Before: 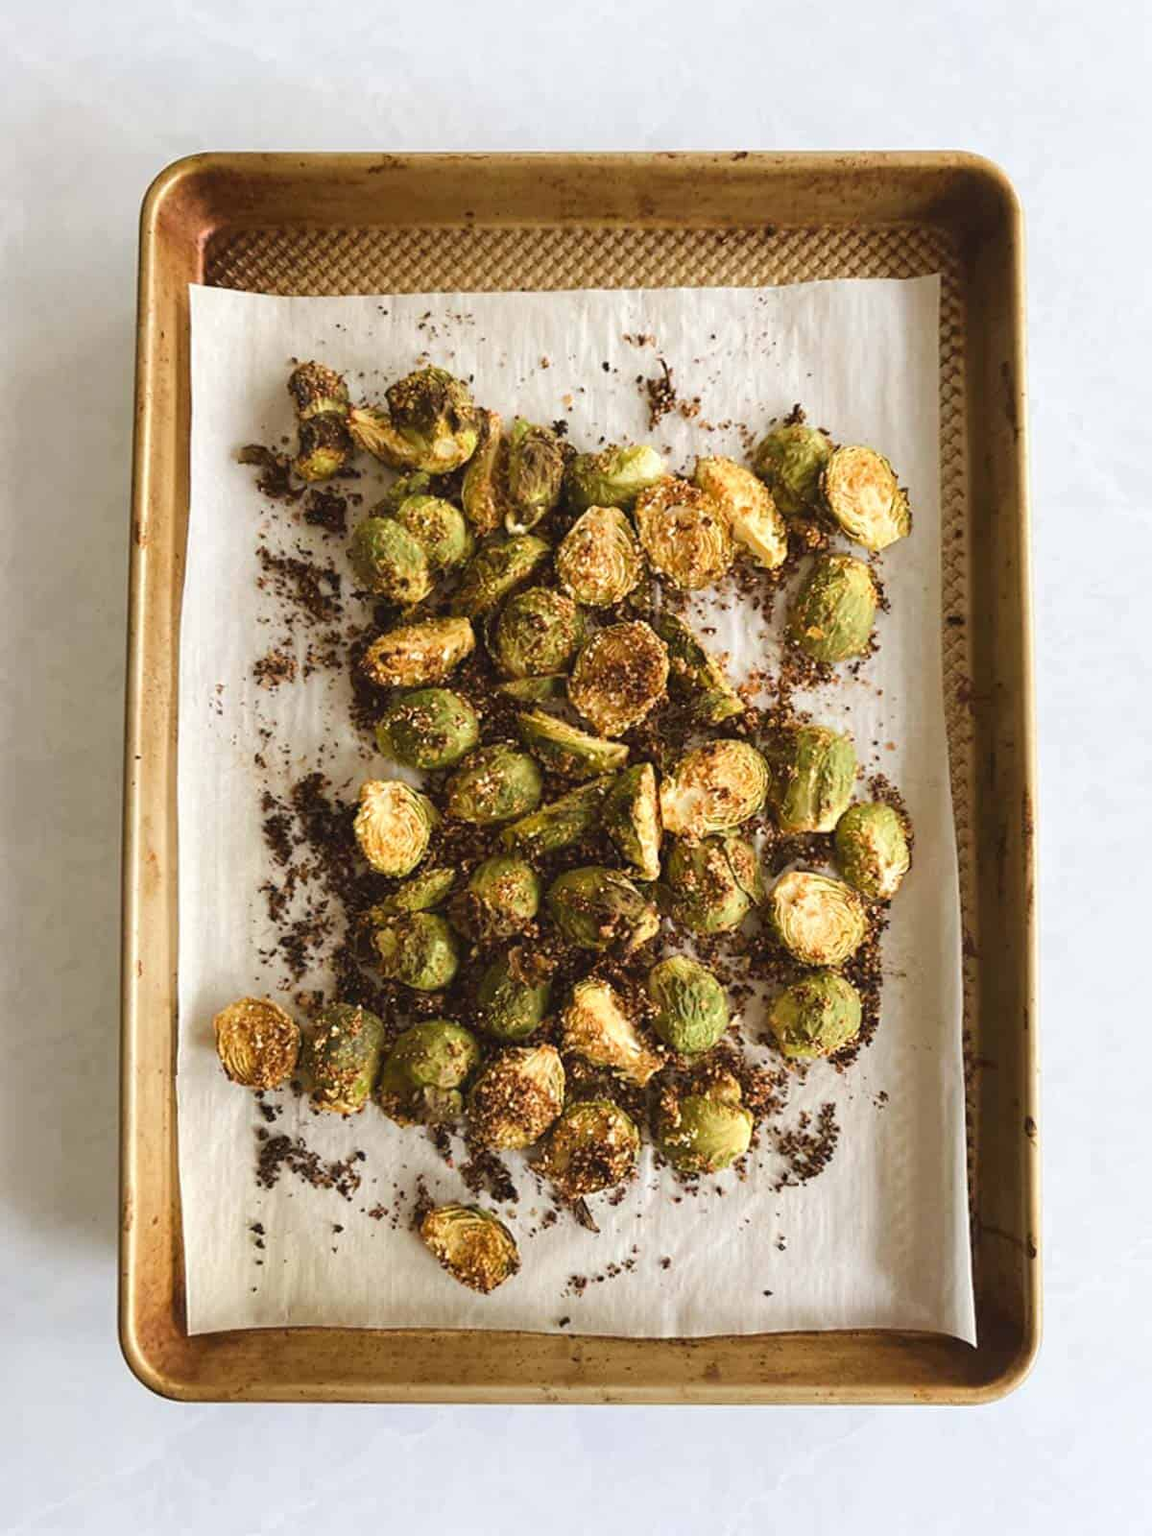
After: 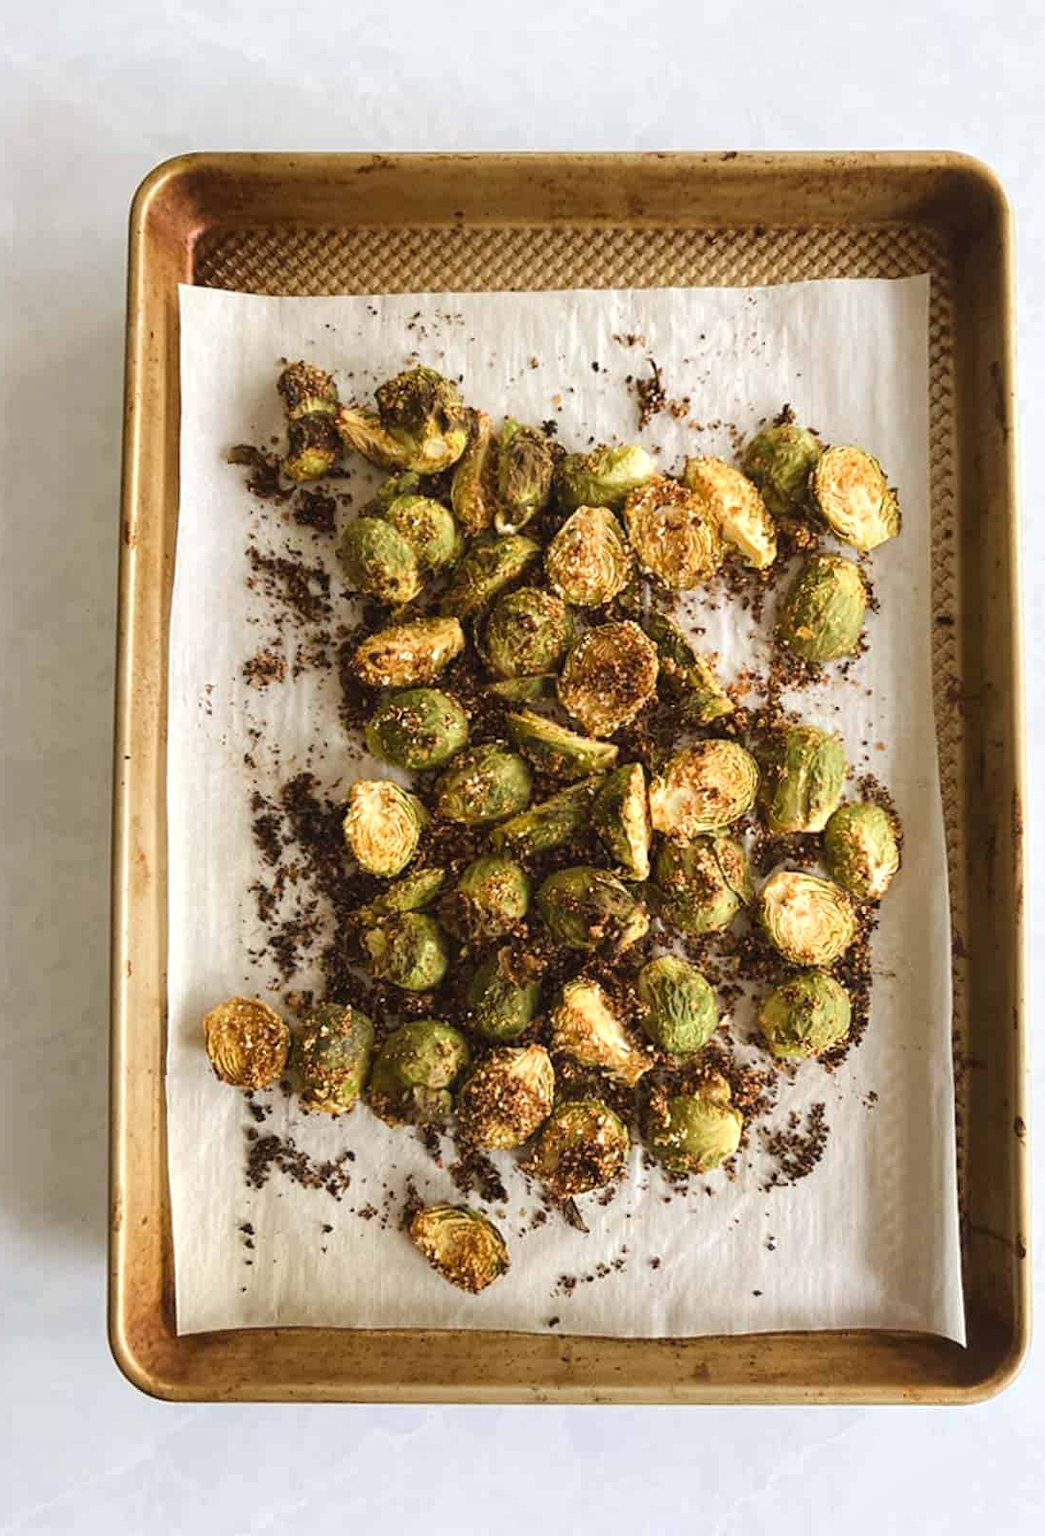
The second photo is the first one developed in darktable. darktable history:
exposure: compensate highlight preservation false
crop and rotate: left 0.965%, right 8.253%
local contrast: highlights 107%, shadows 99%, detail 120%, midtone range 0.2
